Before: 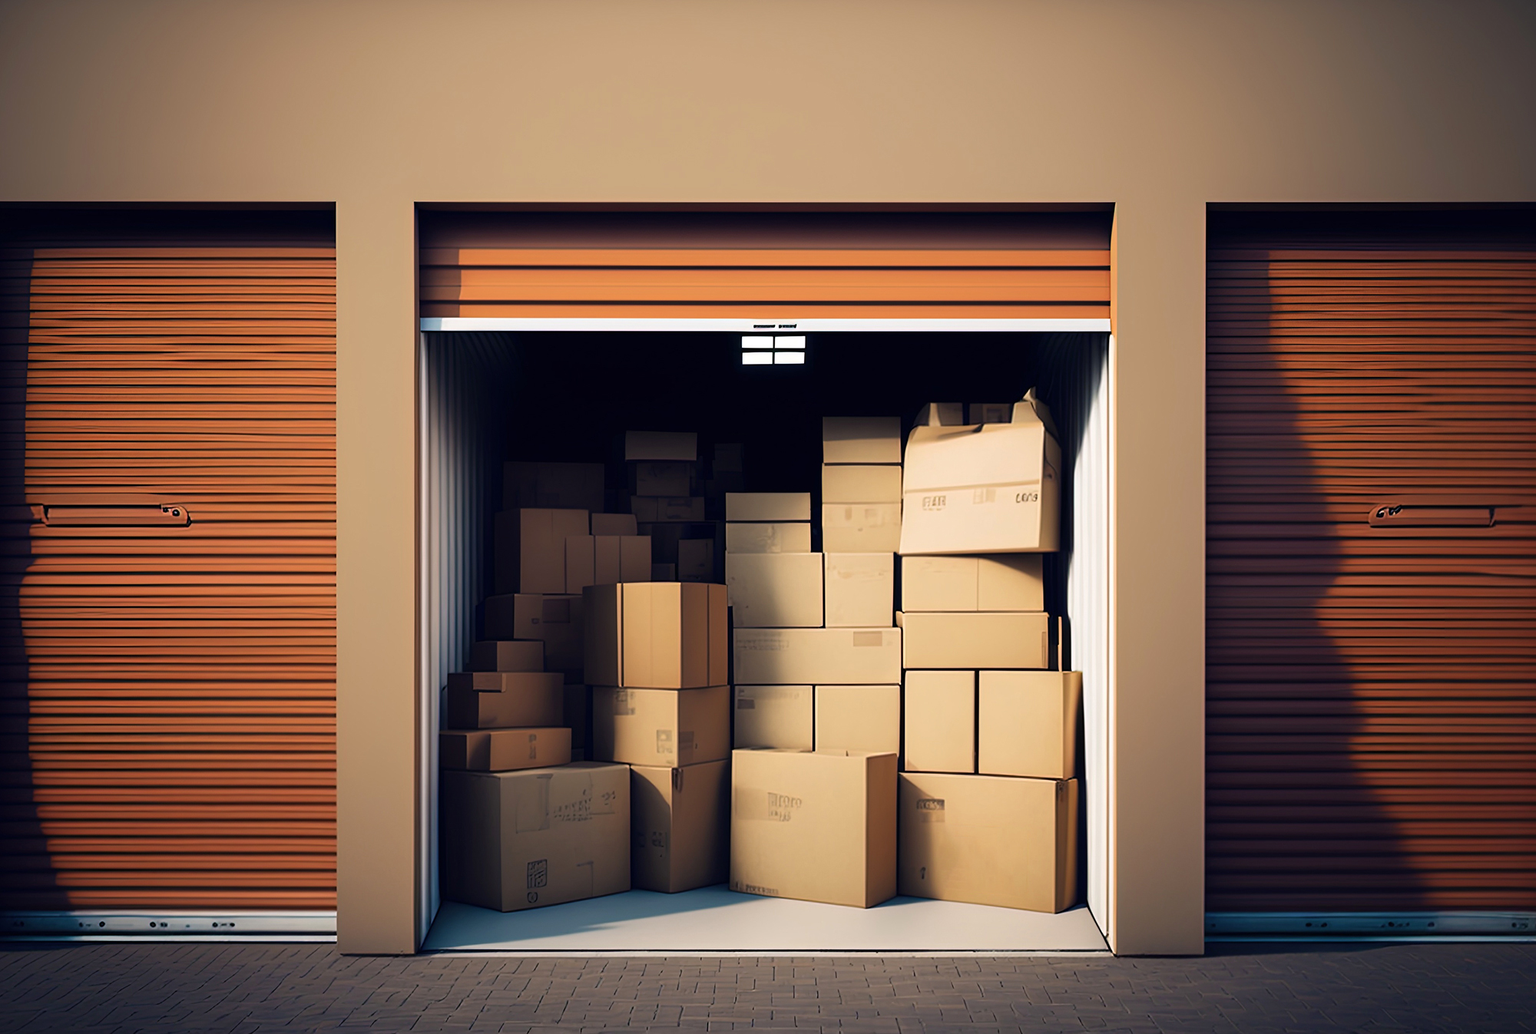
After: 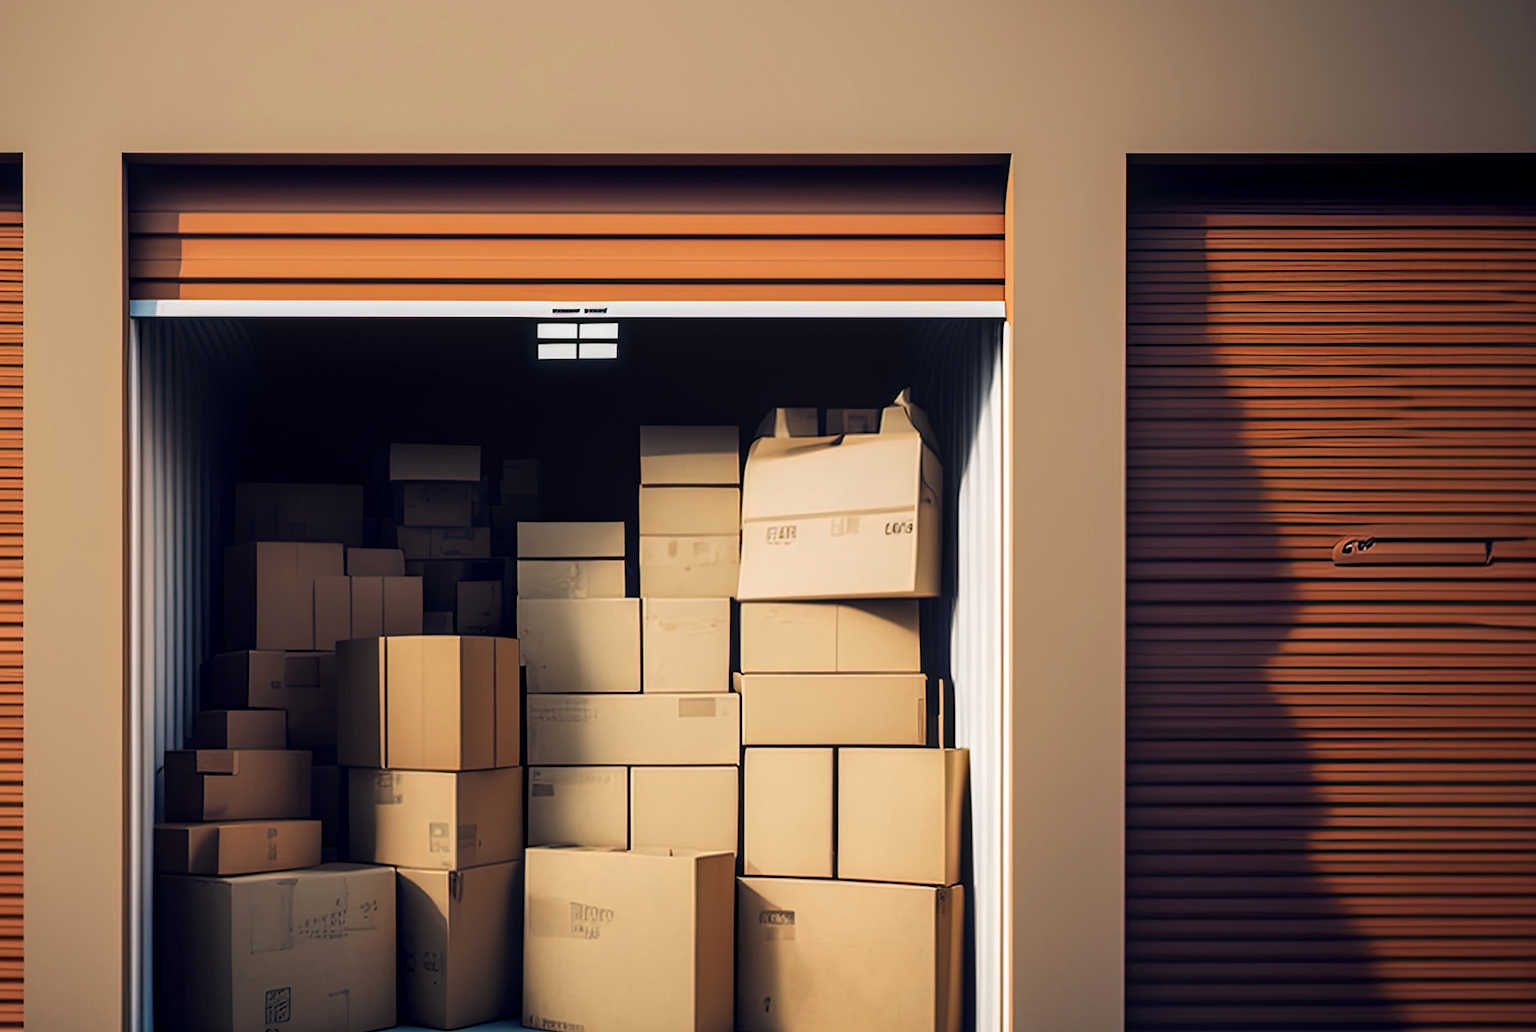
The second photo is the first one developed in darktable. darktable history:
local contrast: on, module defaults
crop and rotate: left 20.74%, top 7.912%, right 0.375%, bottom 13.378%
